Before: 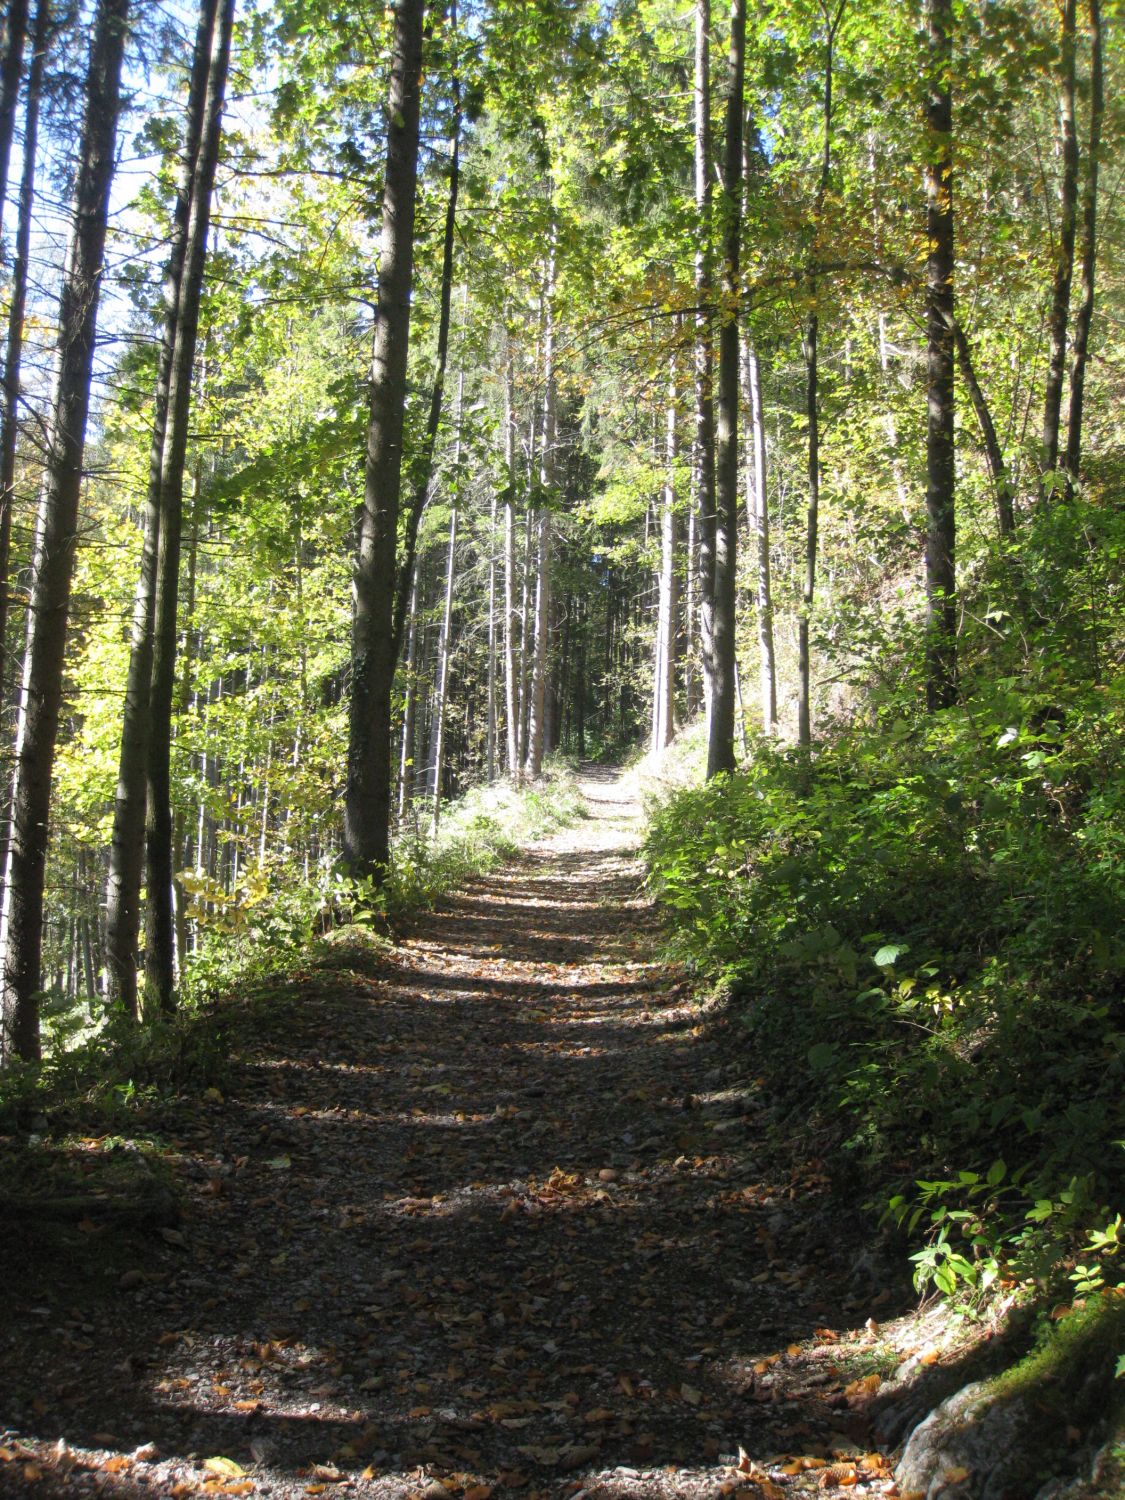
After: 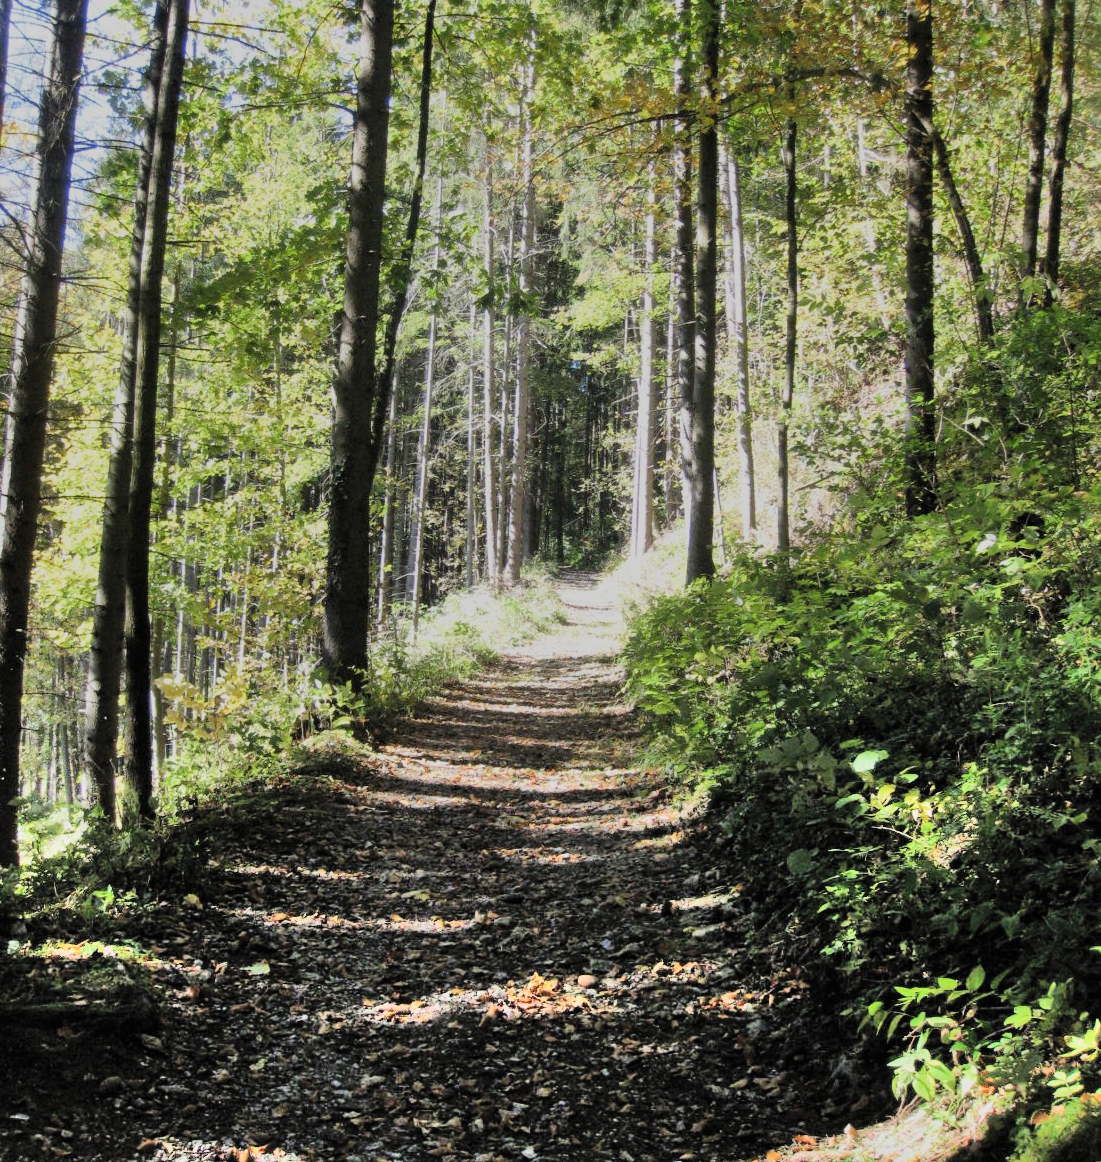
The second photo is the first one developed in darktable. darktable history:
crop and rotate: left 1.882%, top 12.971%, right 0.23%, bottom 9.549%
shadows and highlights: shadows 75.79, highlights -61.15, soften with gaussian
filmic rgb: black relative exposure -7.15 EV, white relative exposure 5.39 EV, threshold 3.06 EV, hardness 3.03, add noise in highlights 0.002, color science v3 (2019), use custom middle-gray values true, contrast in highlights soft, enable highlight reconstruction true
